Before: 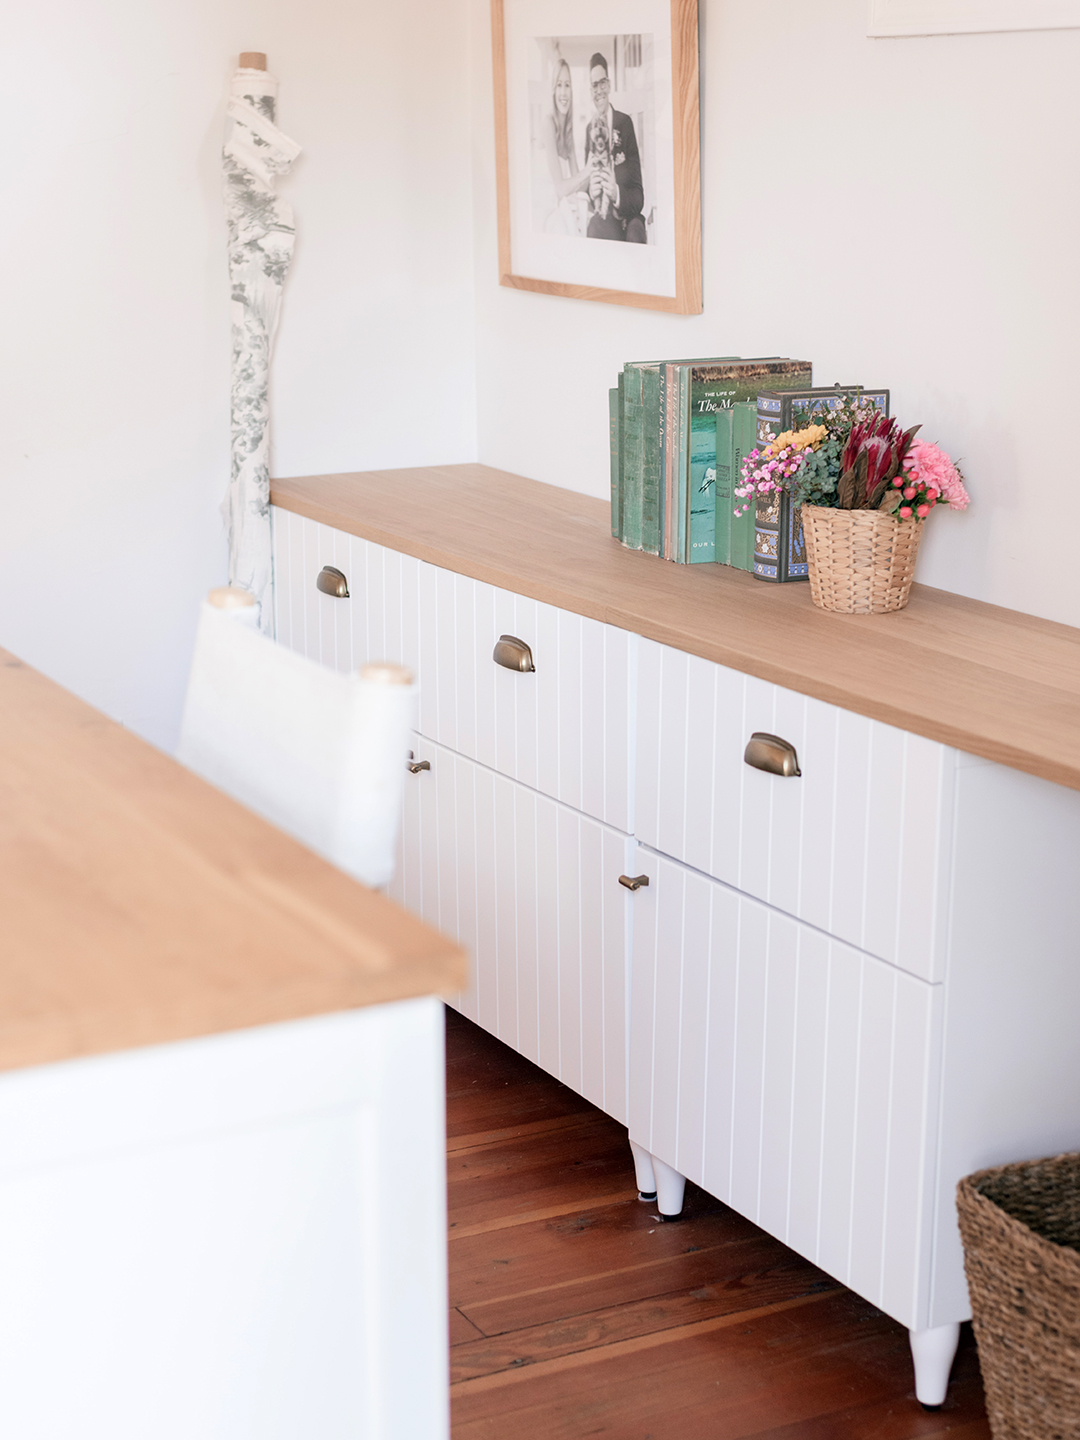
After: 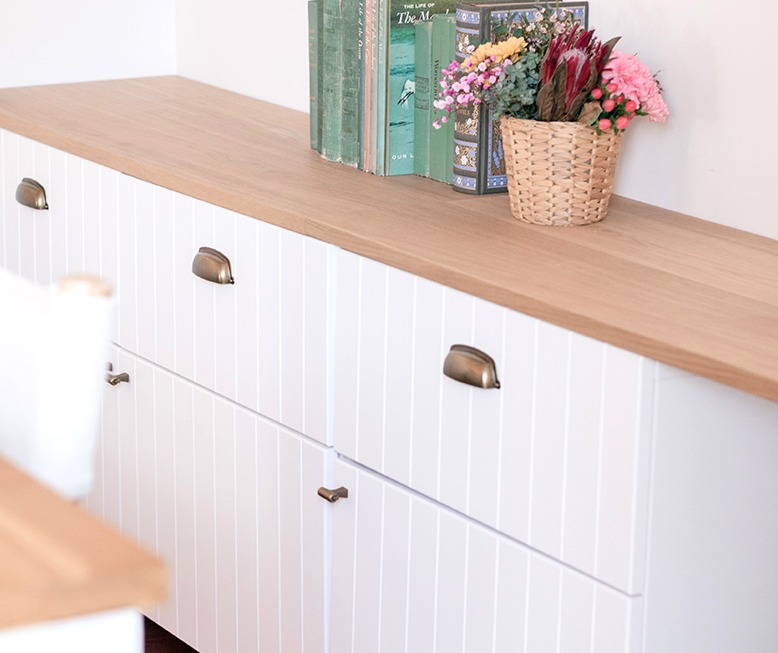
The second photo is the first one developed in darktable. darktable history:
crop and rotate: left 27.949%, top 26.996%, bottom 27.62%
exposure: exposure 0.19 EV, compensate exposure bias true, compensate highlight preservation false
